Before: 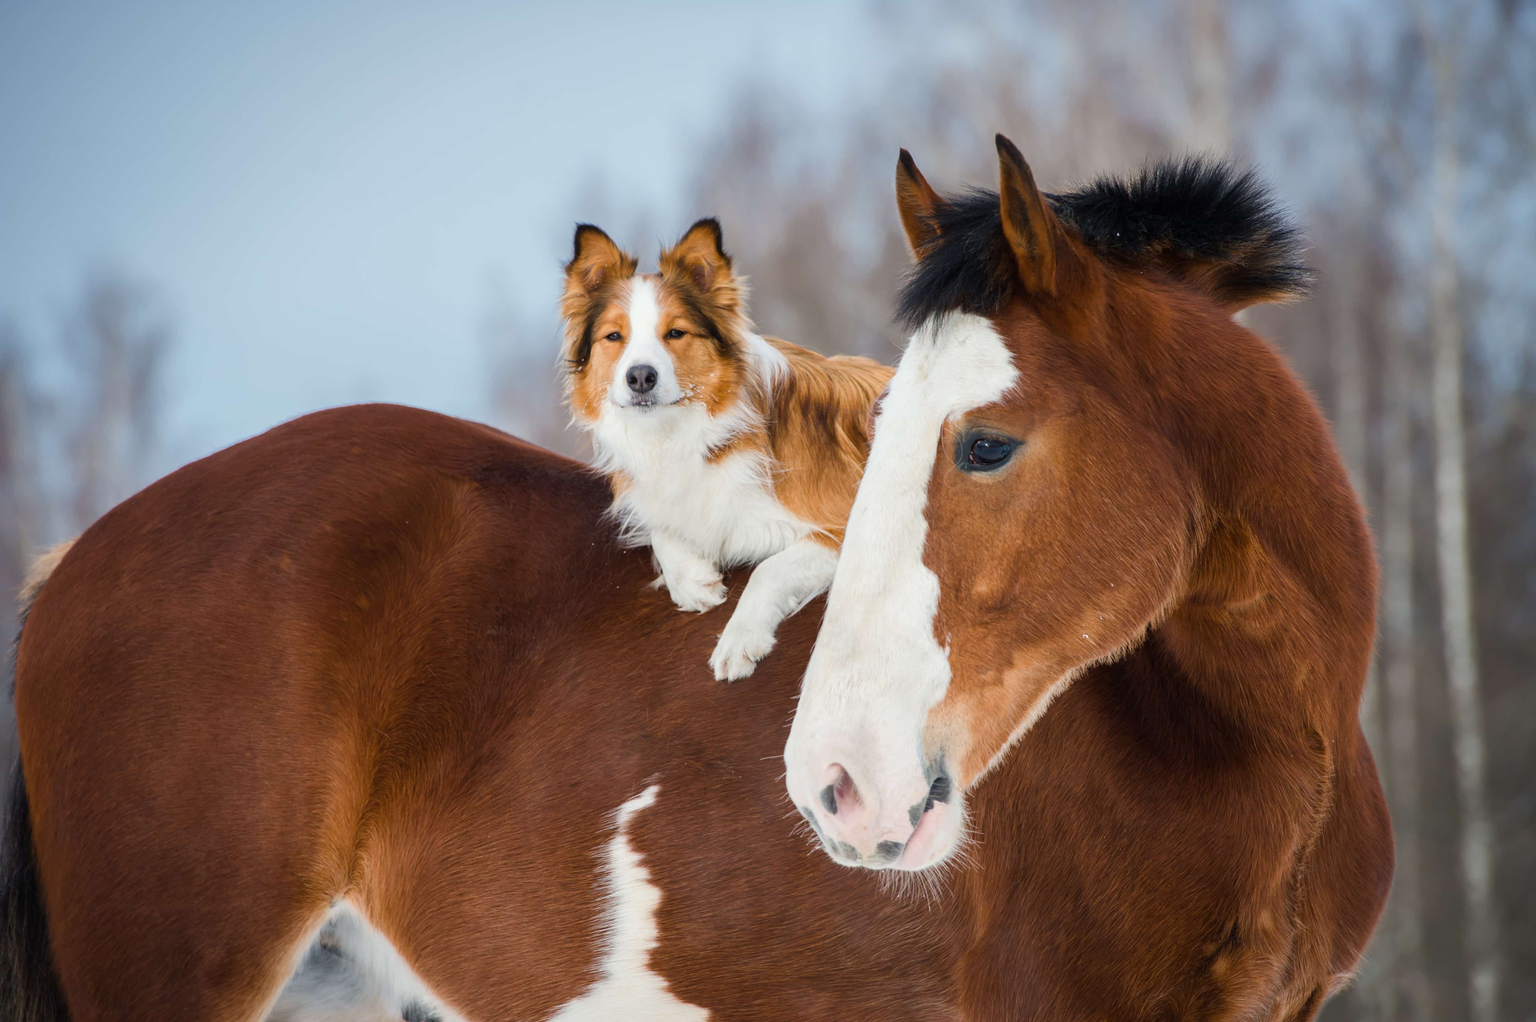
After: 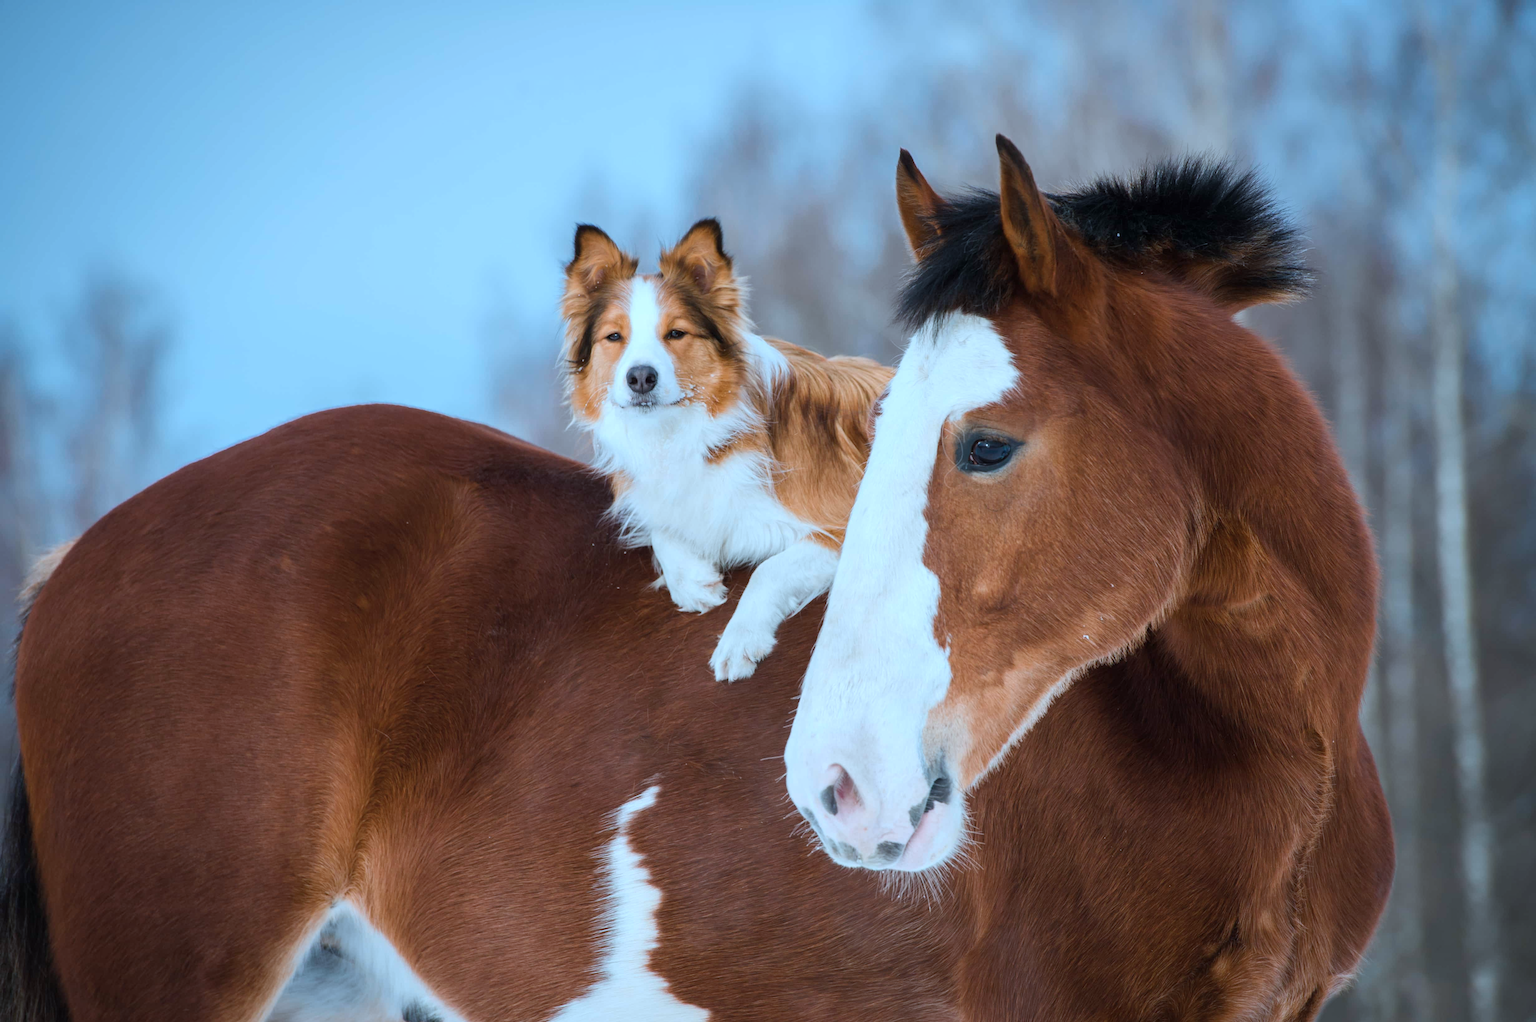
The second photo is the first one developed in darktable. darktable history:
color correction: highlights a* -9.12, highlights b* -23.44
